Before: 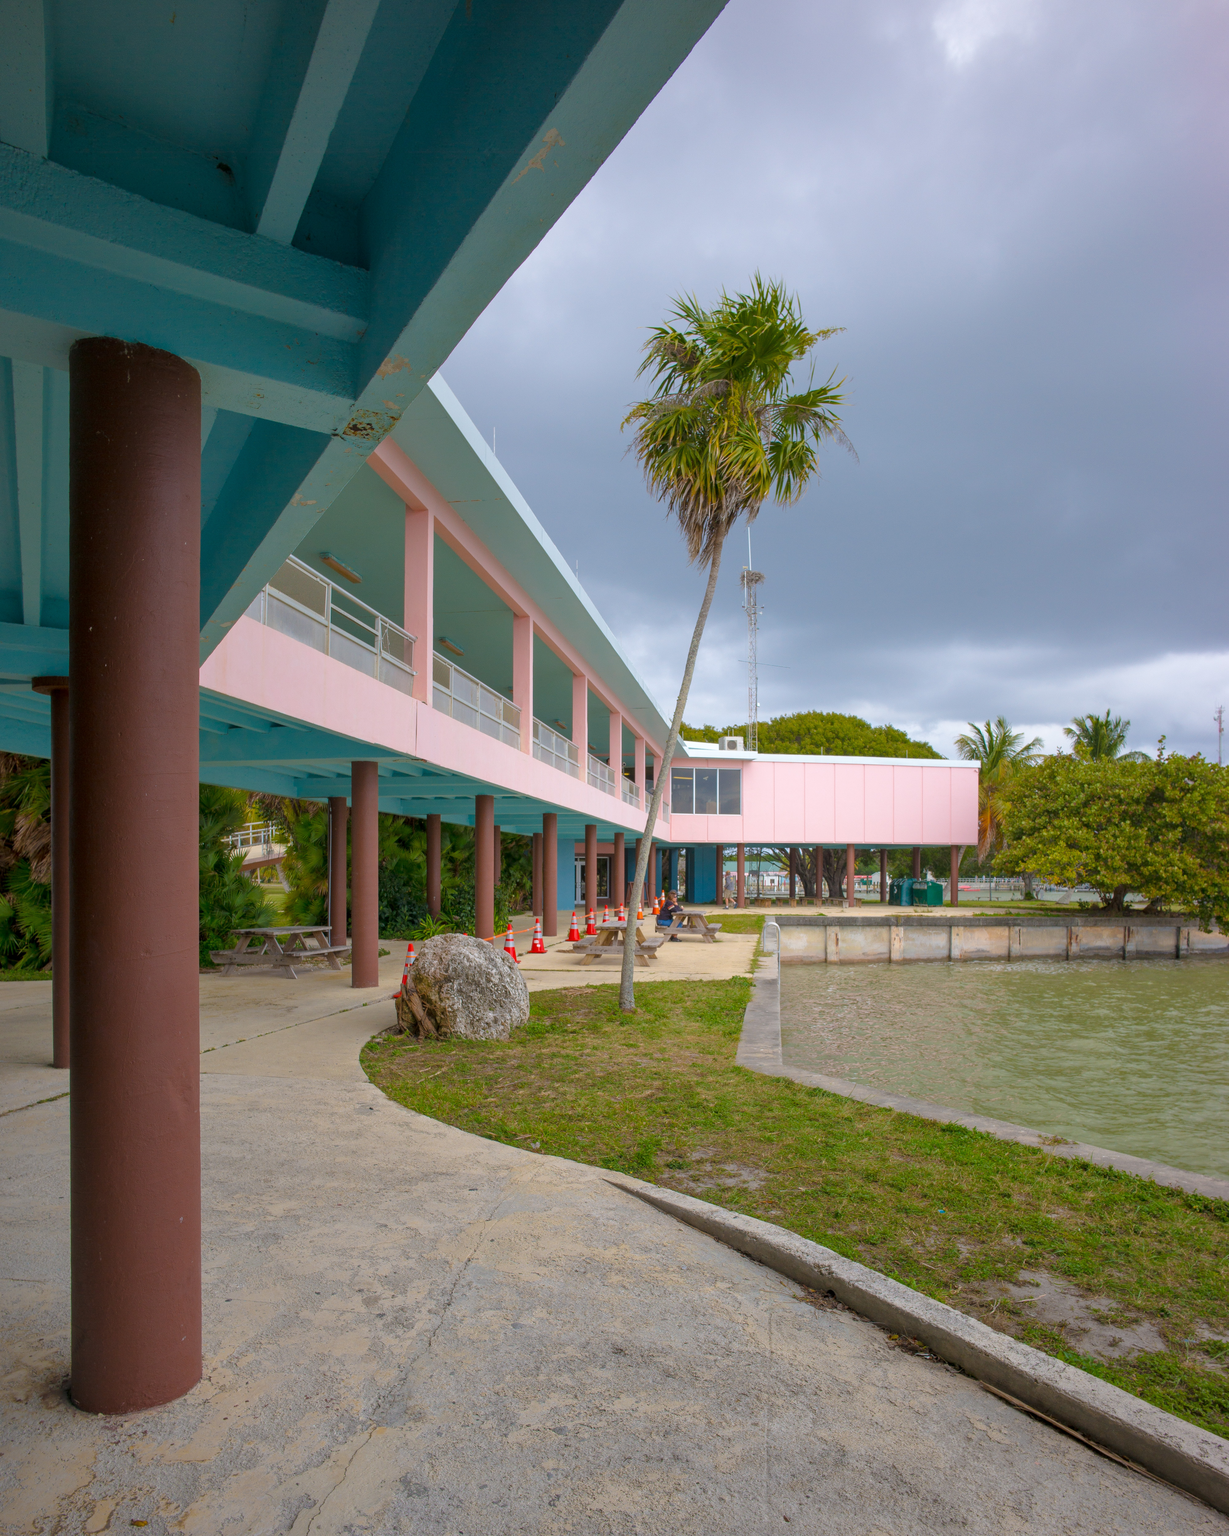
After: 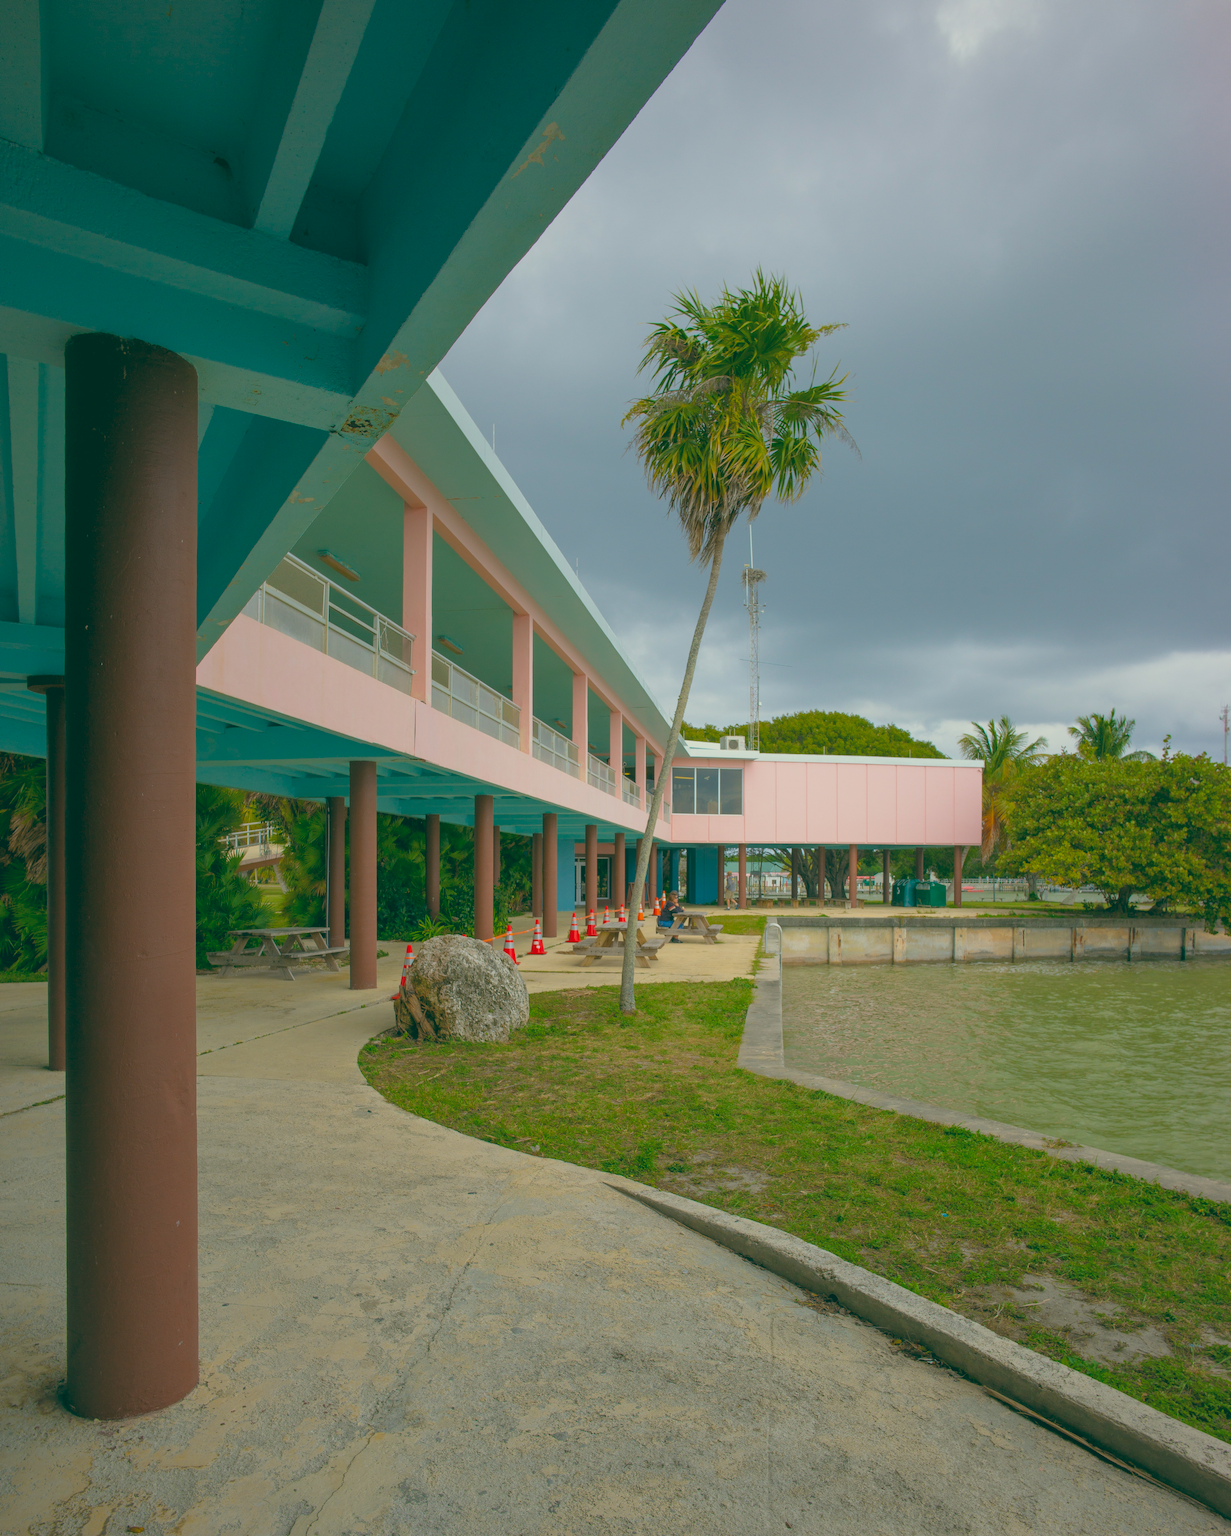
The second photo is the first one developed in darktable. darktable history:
color balance: lift [1.005, 0.99, 1.007, 1.01], gamma [1, 1.034, 1.032, 0.966], gain [0.873, 1.055, 1.067, 0.933]
lowpass: radius 0.1, contrast 0.85, saturation 1.1, unbound 0
crop: left 0.434%, top 0.485%, right 0.244%, bottom 0.386%
